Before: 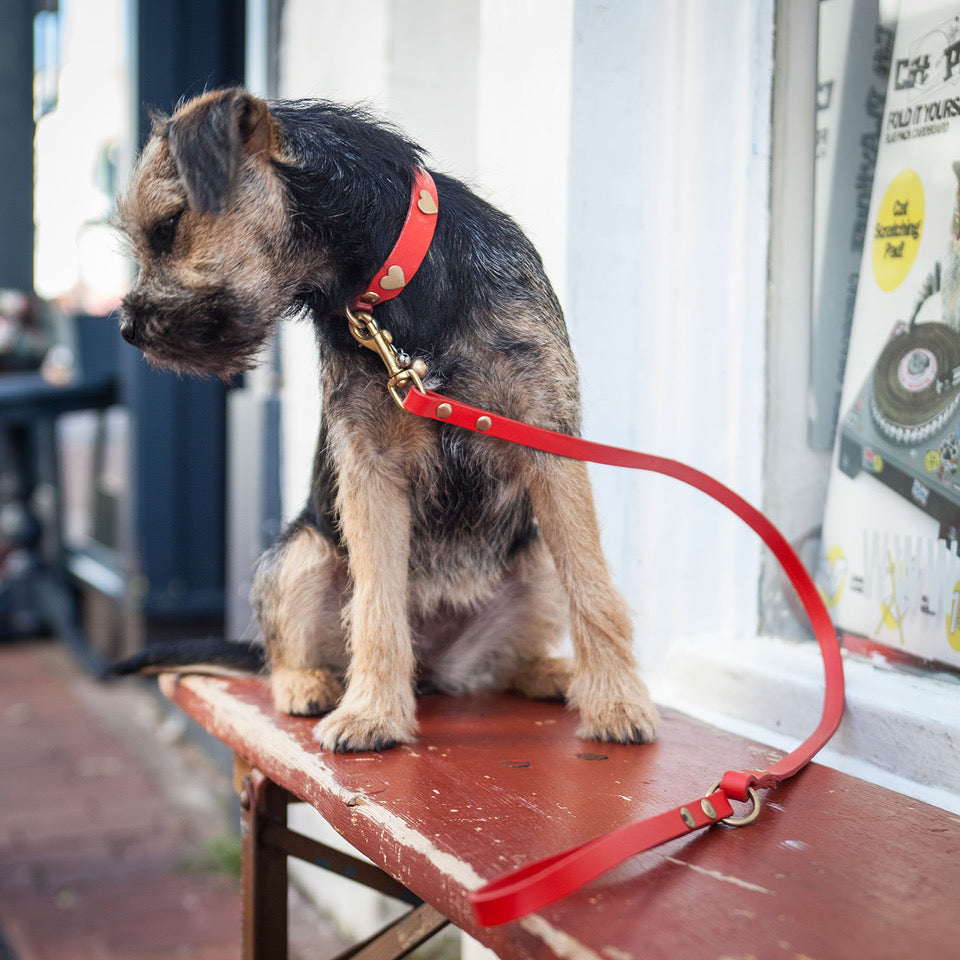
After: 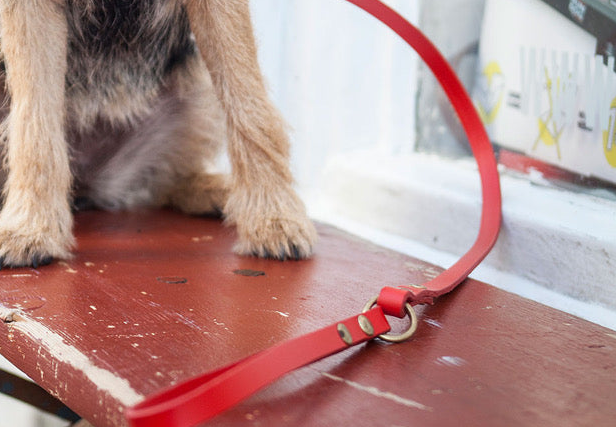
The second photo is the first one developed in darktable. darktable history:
crop and rotate: left 35.742%, top 50.42%, bottom 5.012%
